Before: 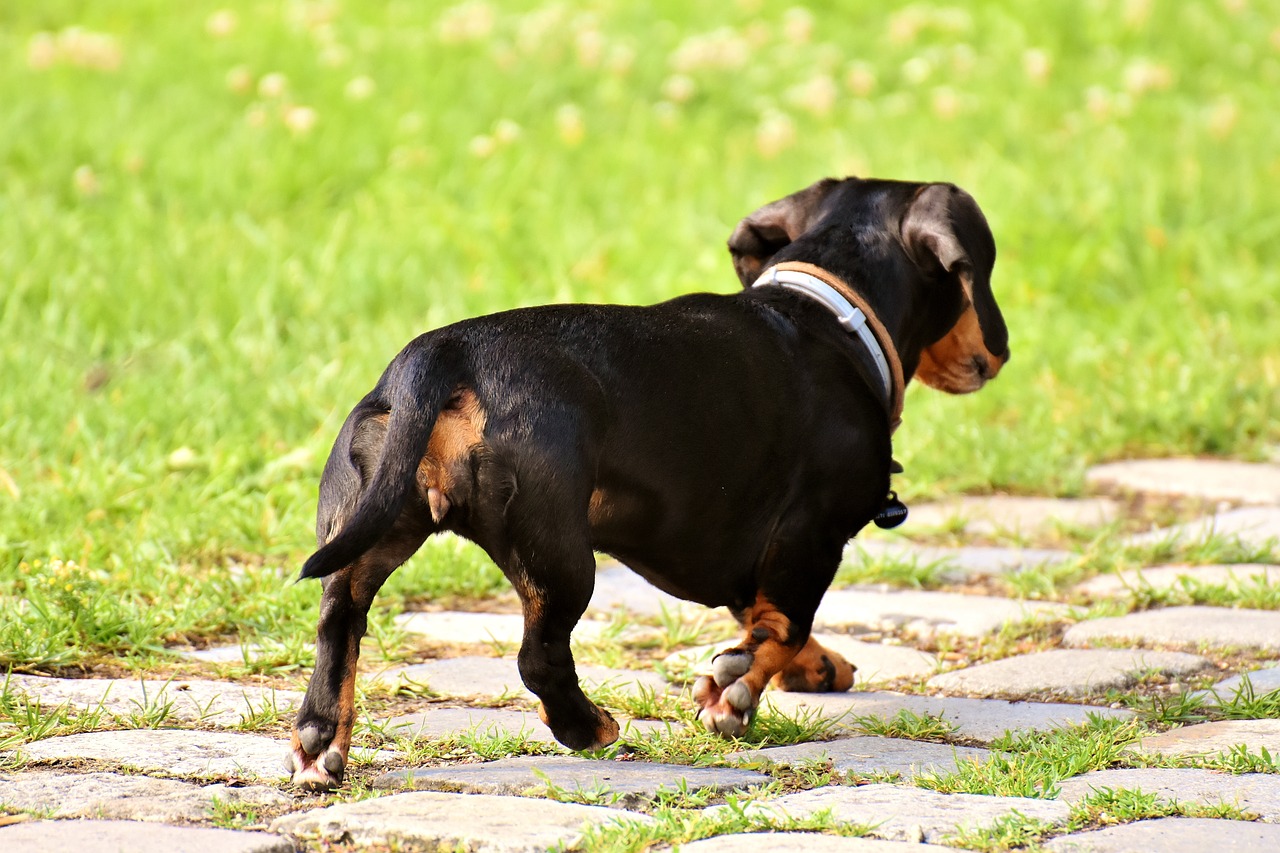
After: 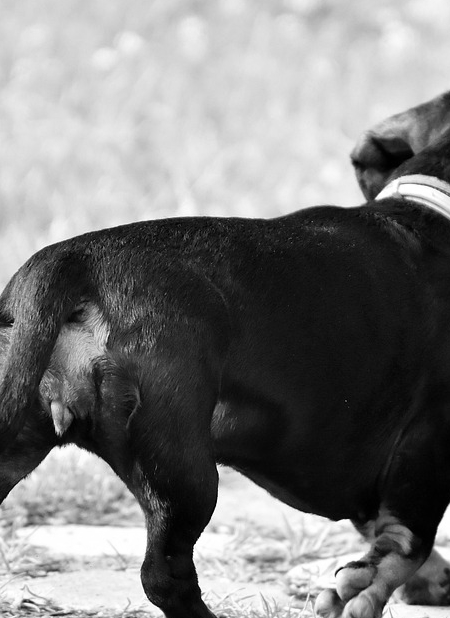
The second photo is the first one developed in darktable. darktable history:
crop and rotate: left 29.476%, top 10.214%, right 35.32%, bottom 17.333%
contrast brightness saturation: saturation -1
